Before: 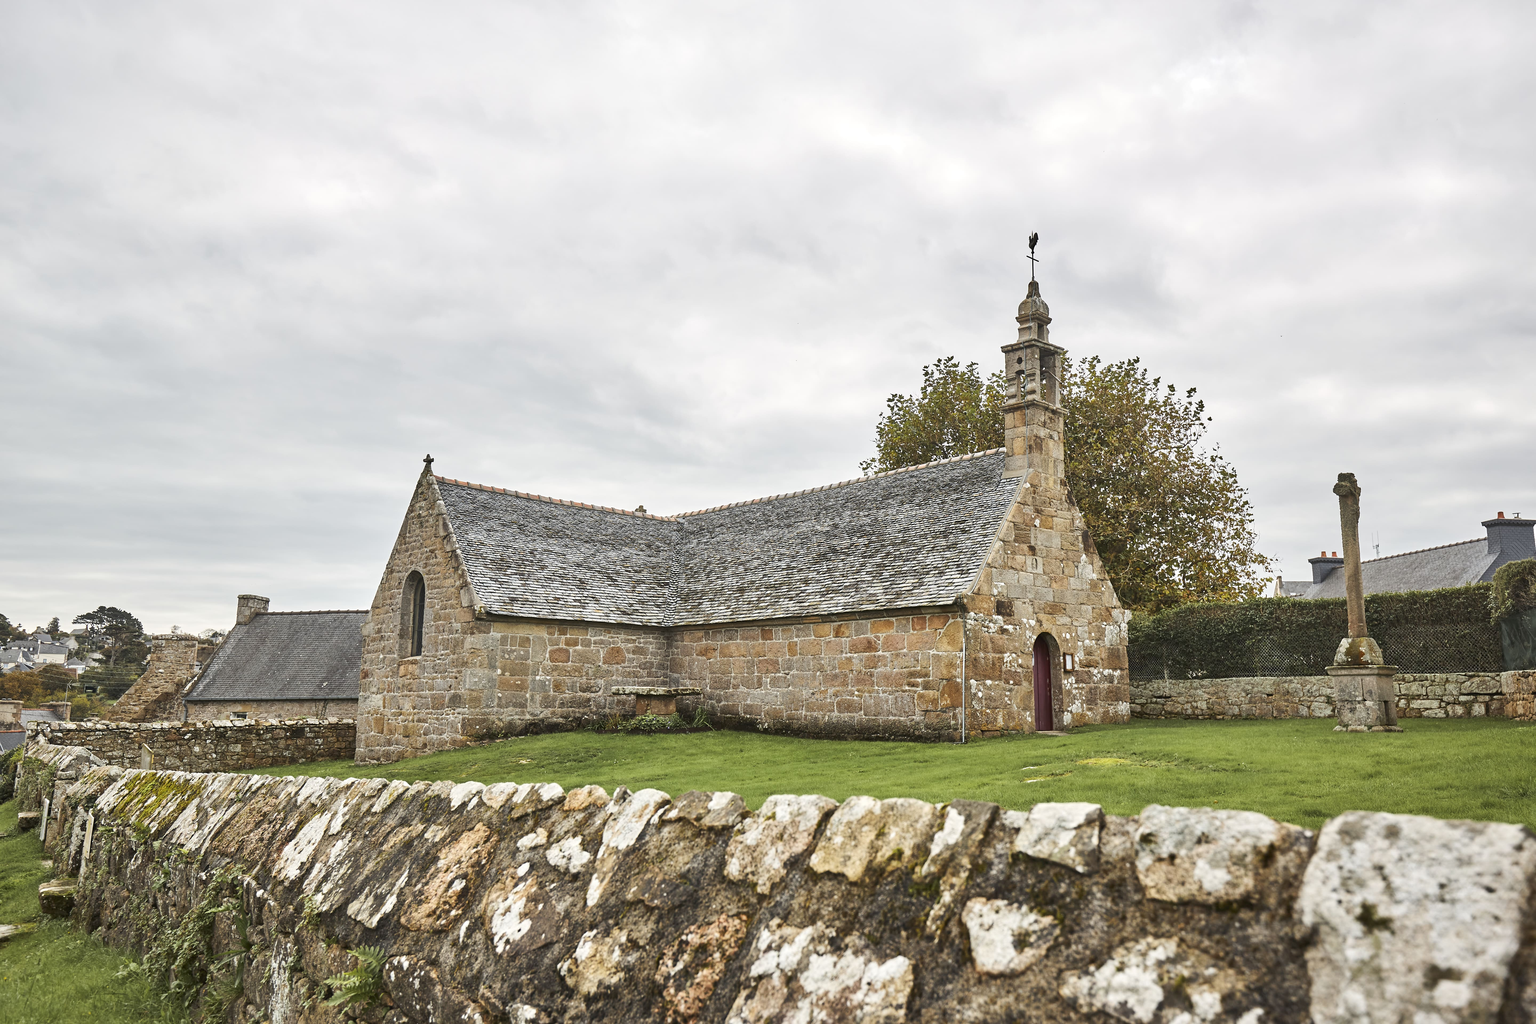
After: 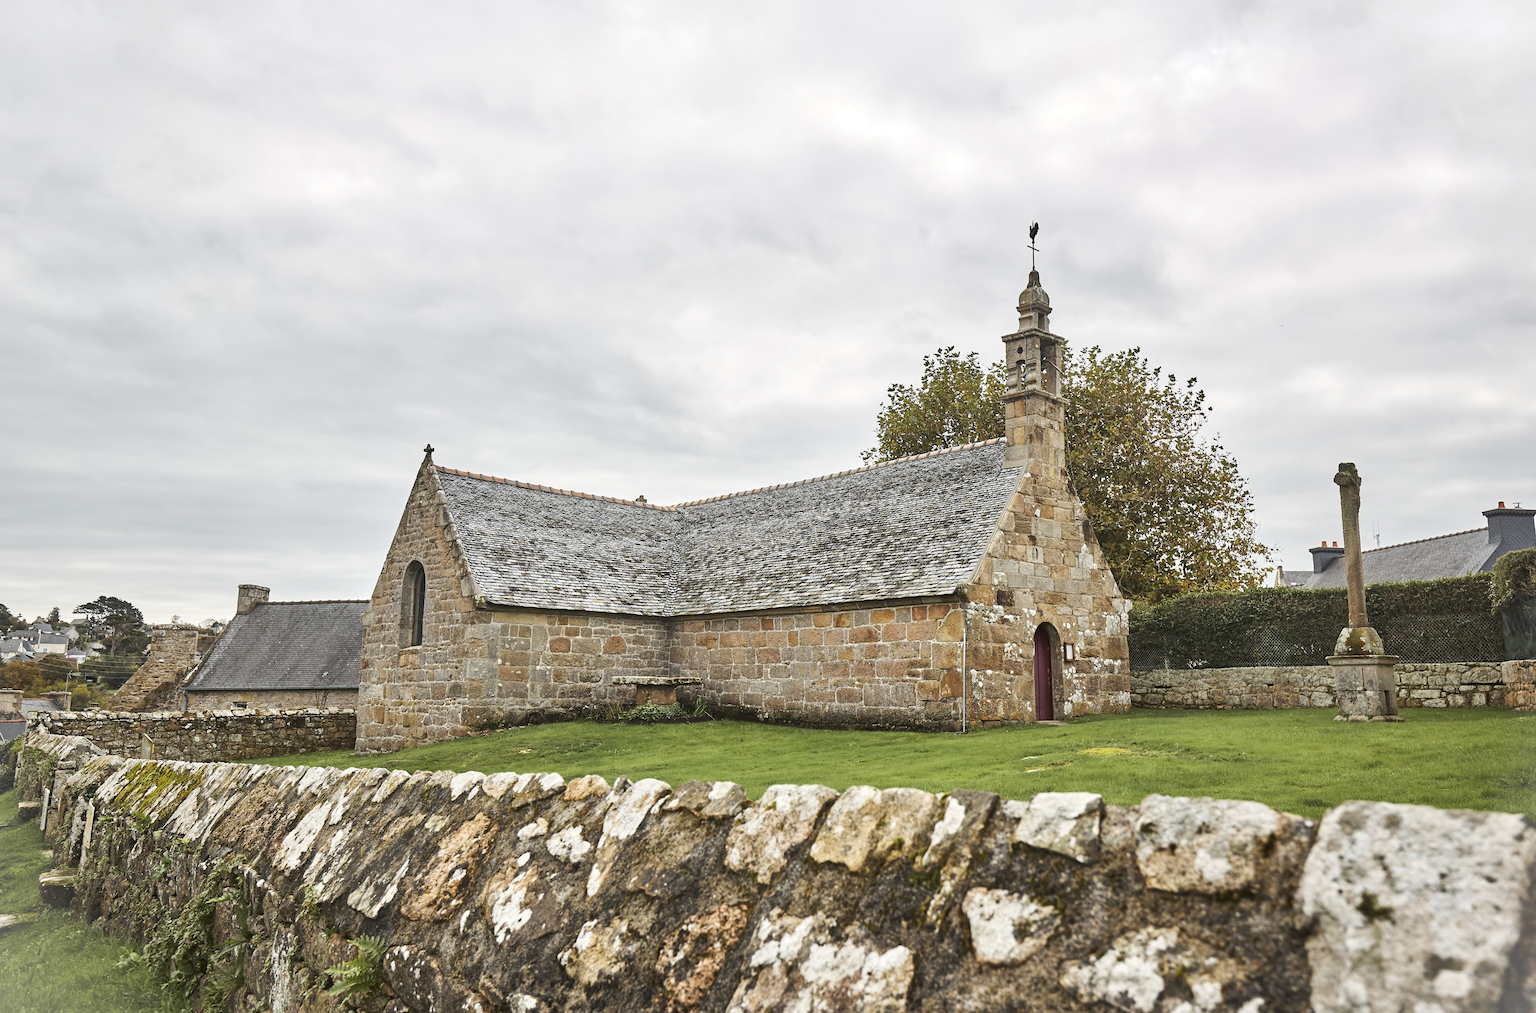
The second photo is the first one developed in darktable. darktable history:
crop: top 1.049%, right 0.001%
vignetting: fall-off start 100%, brightness 0.3, saturation 0
